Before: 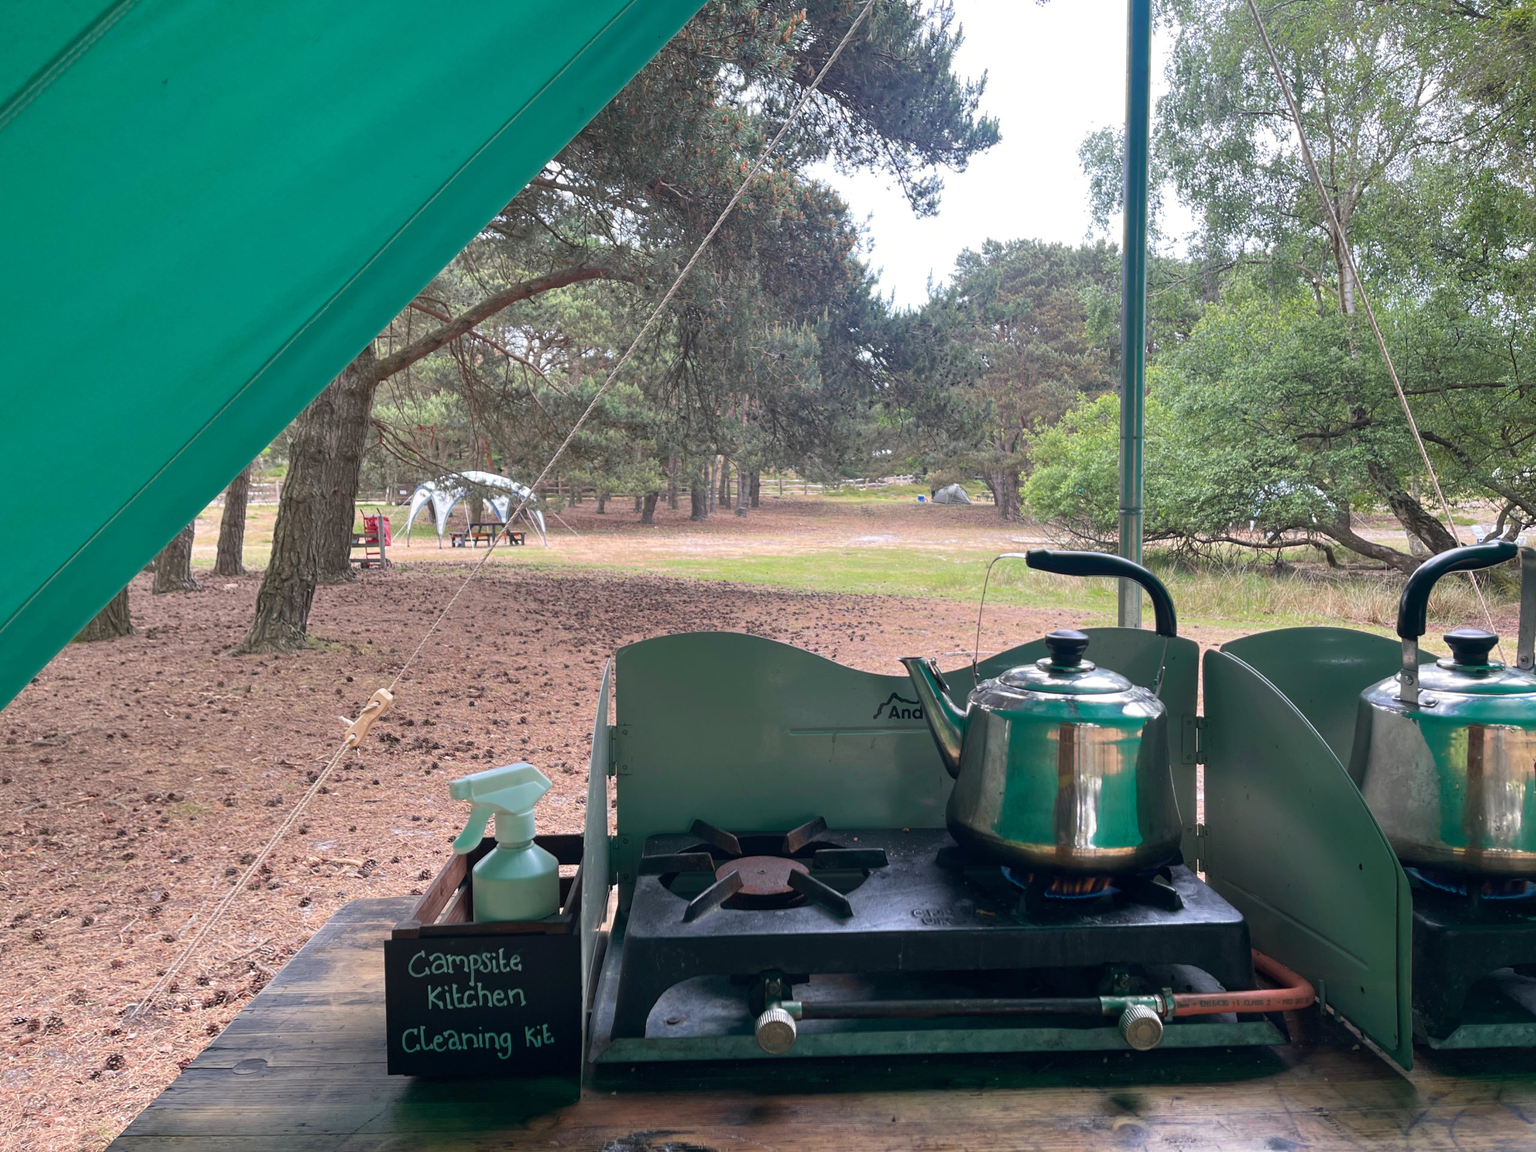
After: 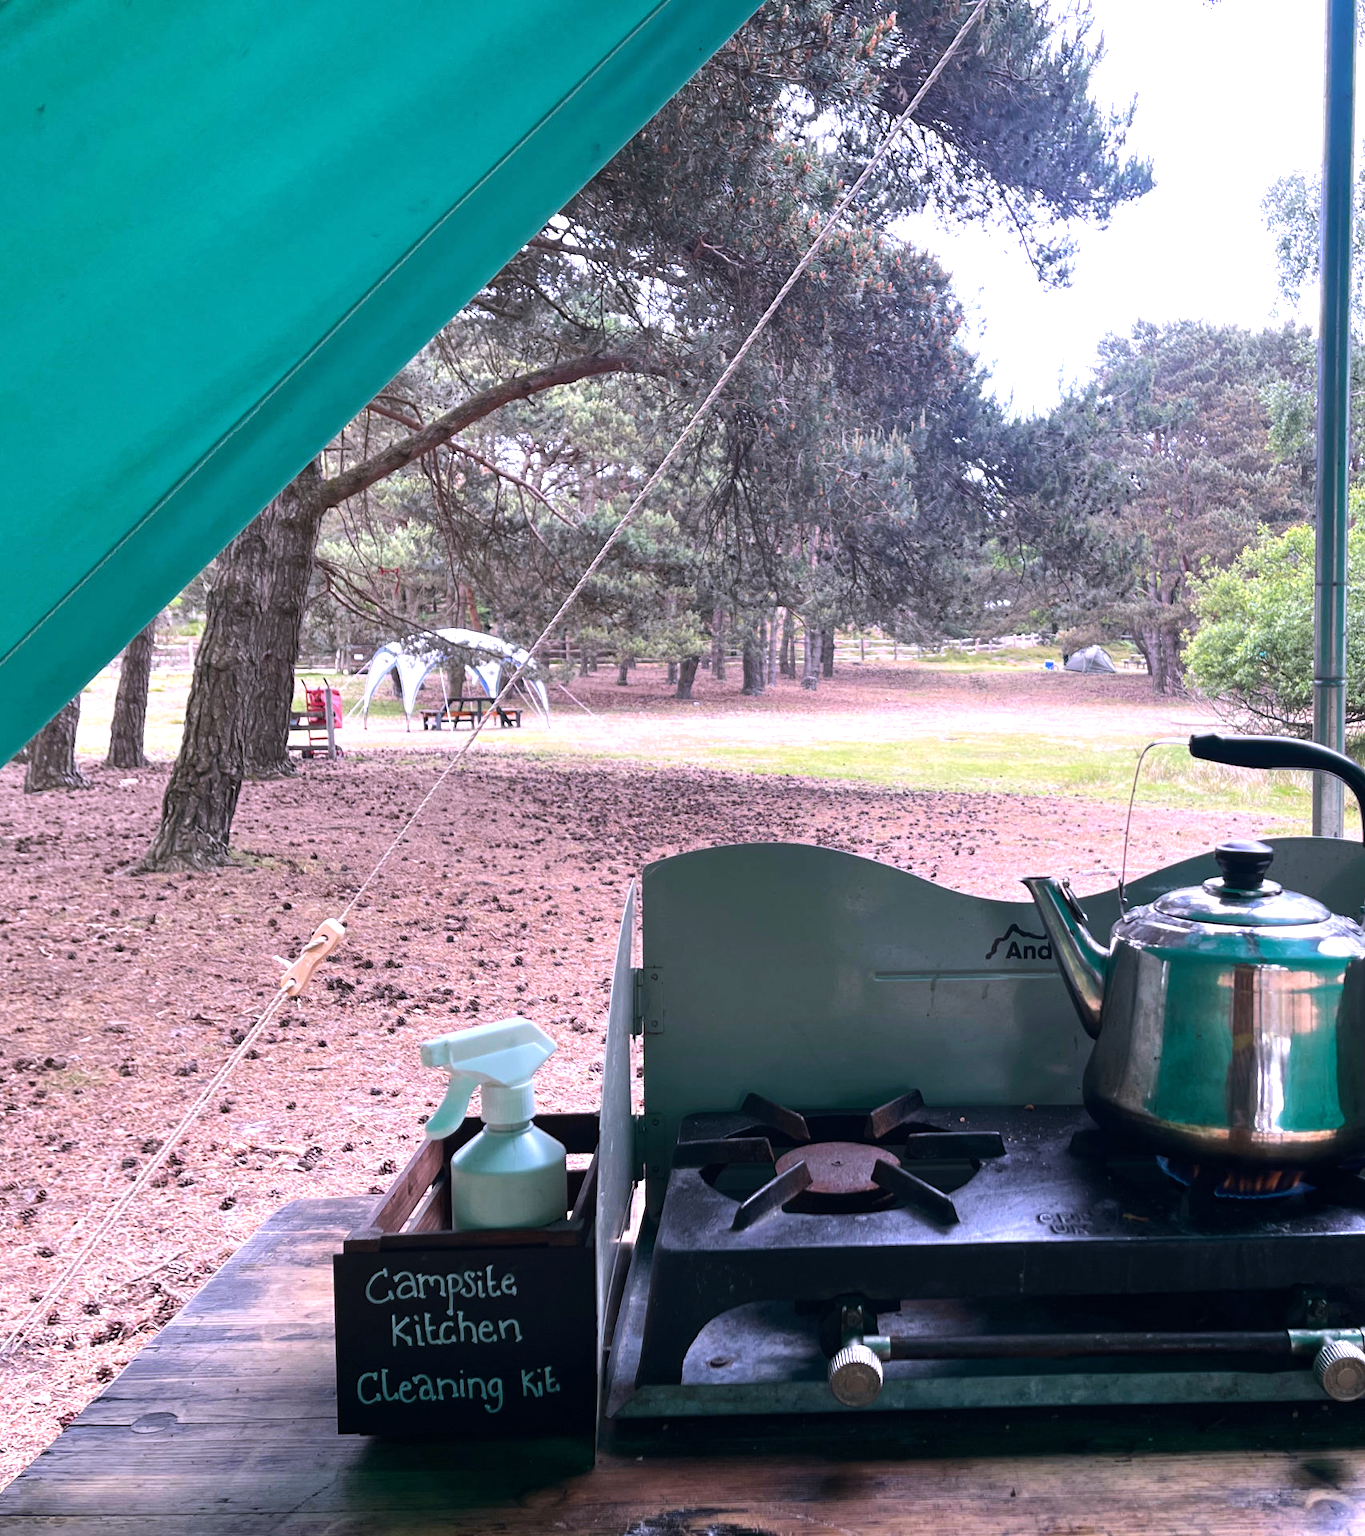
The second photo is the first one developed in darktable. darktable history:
white balance: red 1.042, blue 1.17
crop and rotate: left 8.786%, right 24.548%
tone equalizer: -8 EV -0.75 EV, -7 EV -0.7 EV, -6 EV -0.6 EV, -5 EV -0.4 EV, -3 EV 0.4 EV, -2 EV 0.6 EV, -1 EV 0.7 EV, +0 EV 0.75 EV, edges refinement/feathering 500, mask exposure compensation -1.57 EV, preserve details no
